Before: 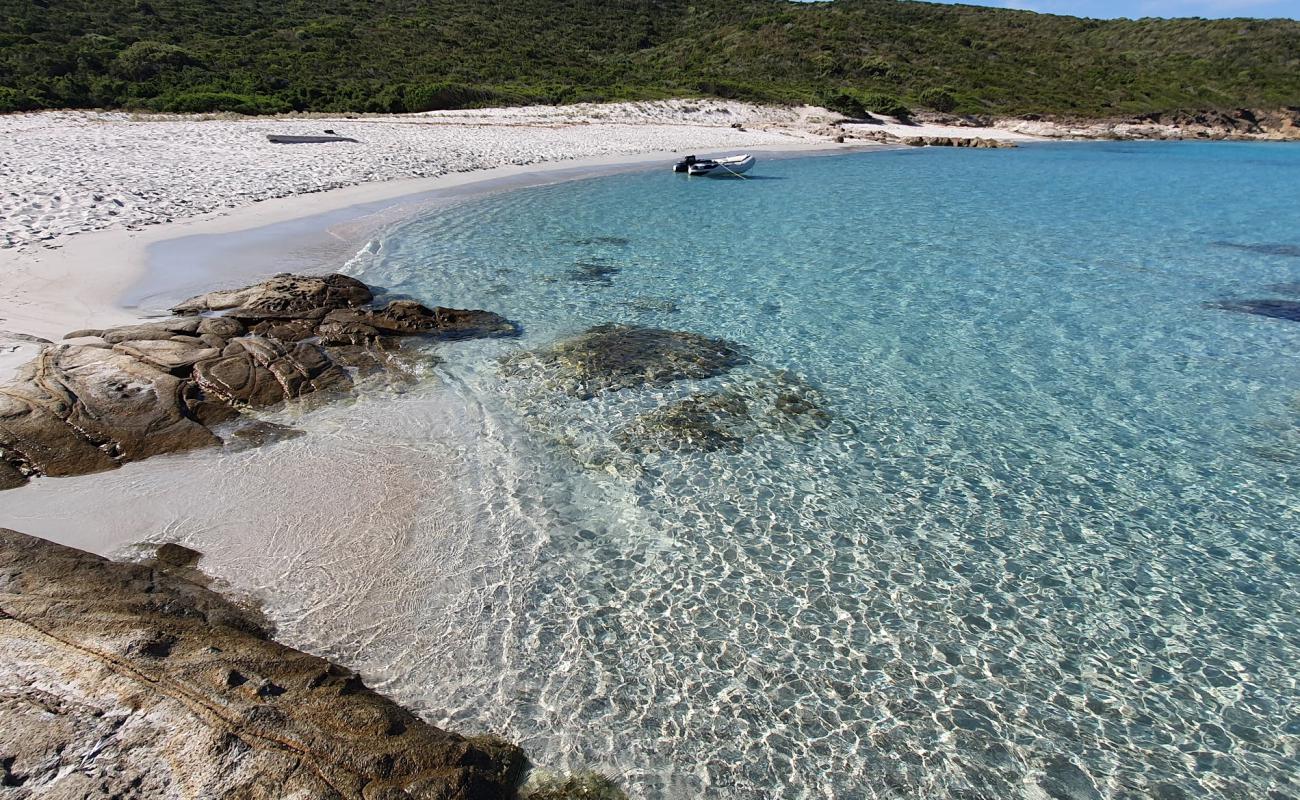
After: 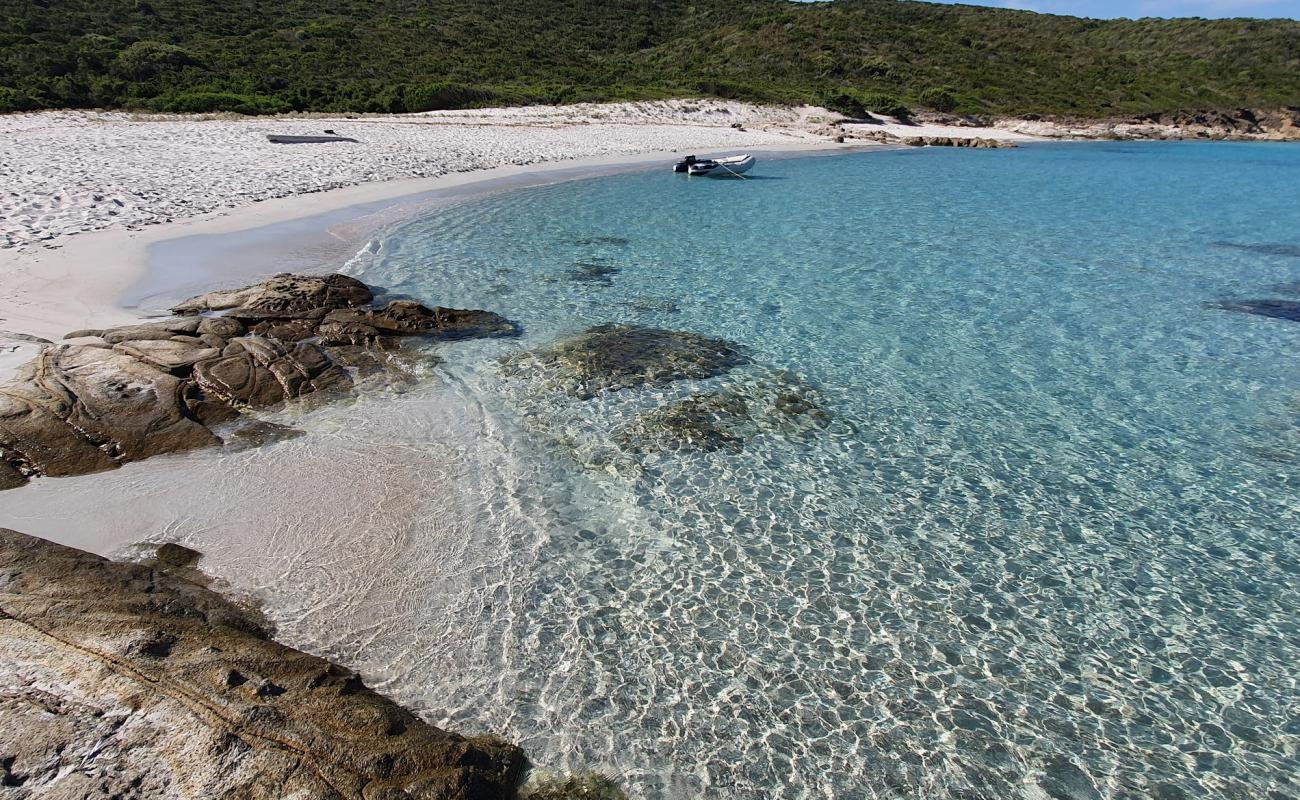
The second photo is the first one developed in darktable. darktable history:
exposure: exposure -0.113 EV, compensate exposure bias true, compensate highlight preservation false
